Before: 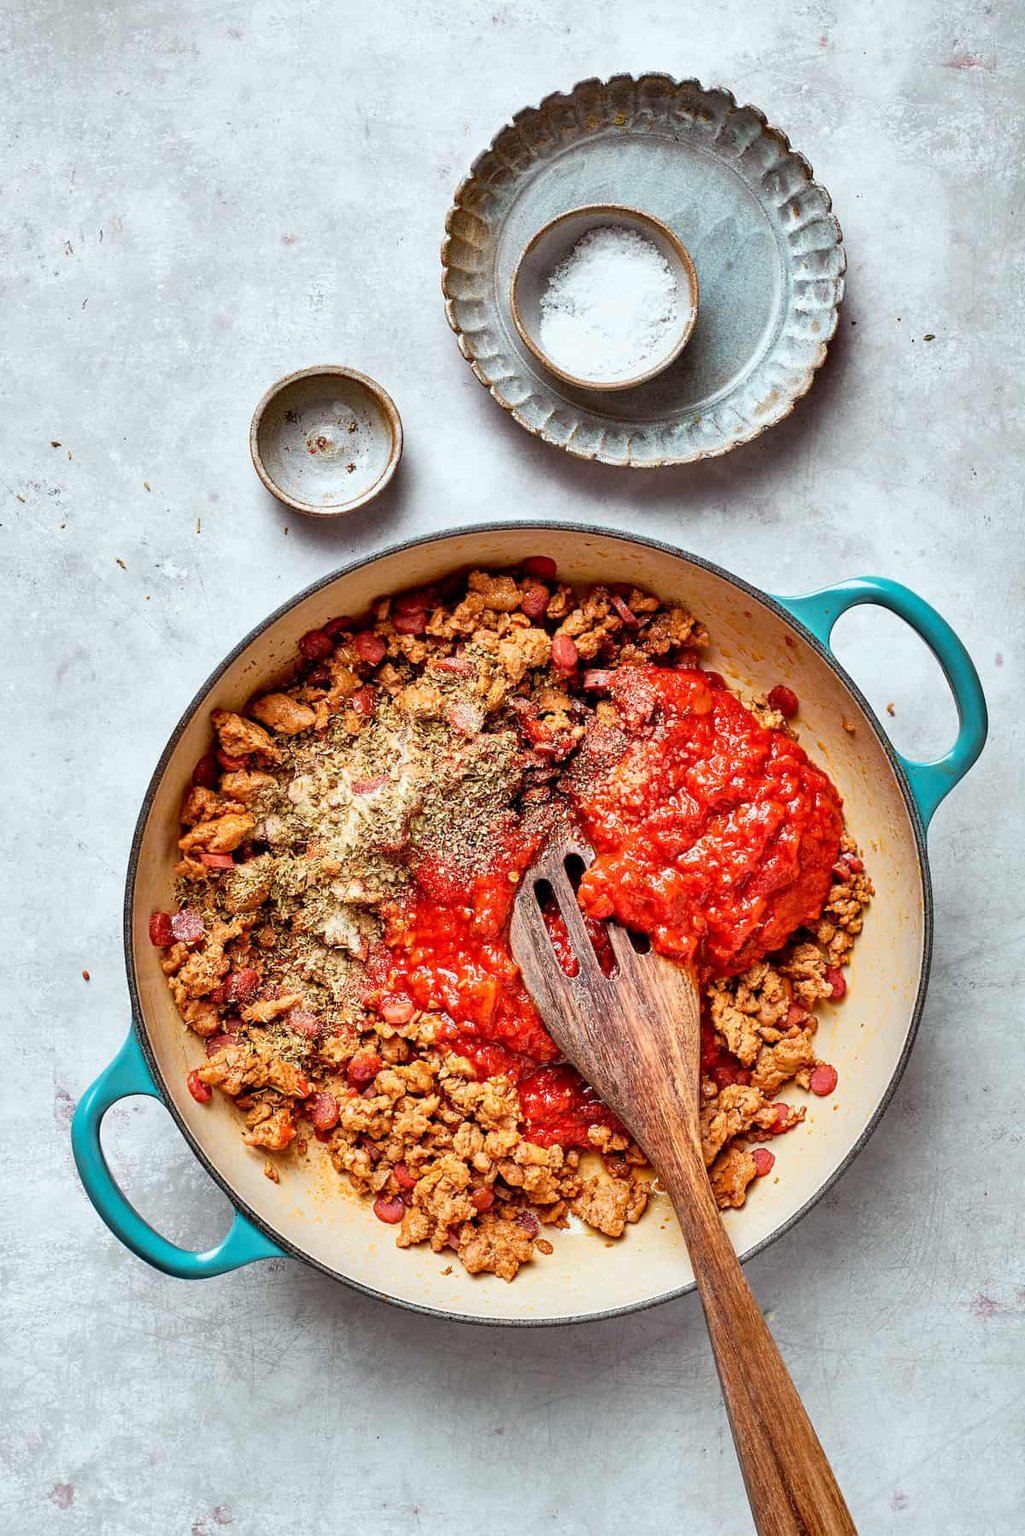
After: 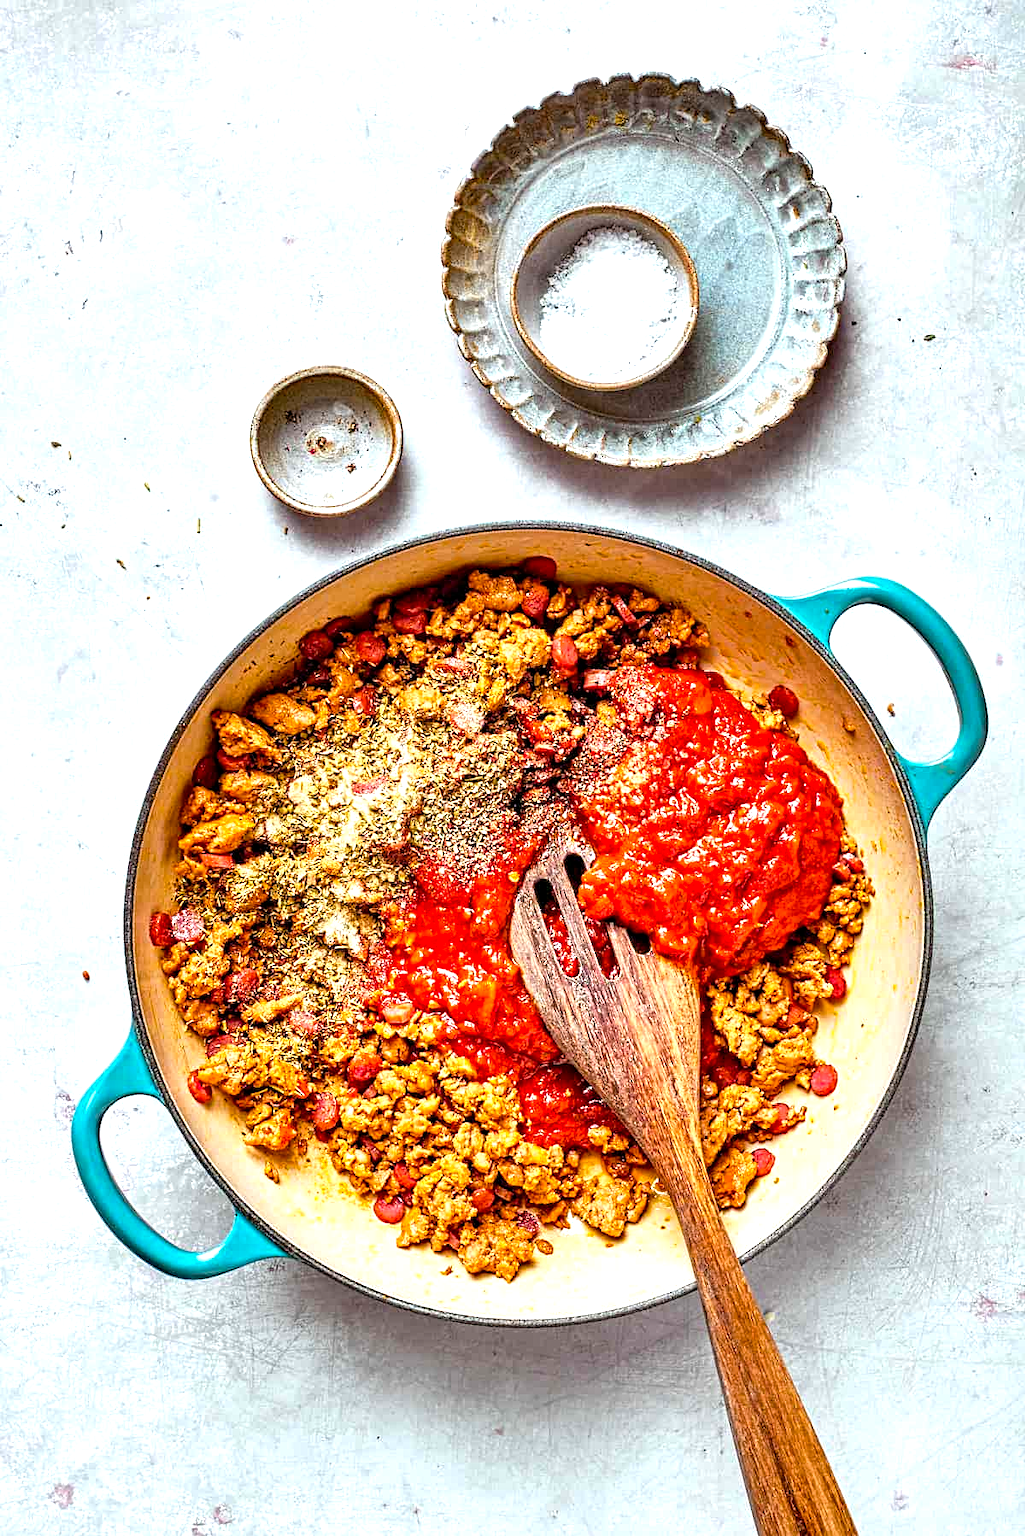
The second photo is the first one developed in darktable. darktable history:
exposure: exposure 0.661 EV, compensate highlight preservation false
color balance rgb: perceptual saturation grading › global saturation 25%, global vibrance 10%
contrast equalizer: y [[0.5, 0.5, 0.5, 0.539, 0.64, 0.611], [0.5 ×6], [0.5 ×6], [0 ×6], [0 ×6]]
